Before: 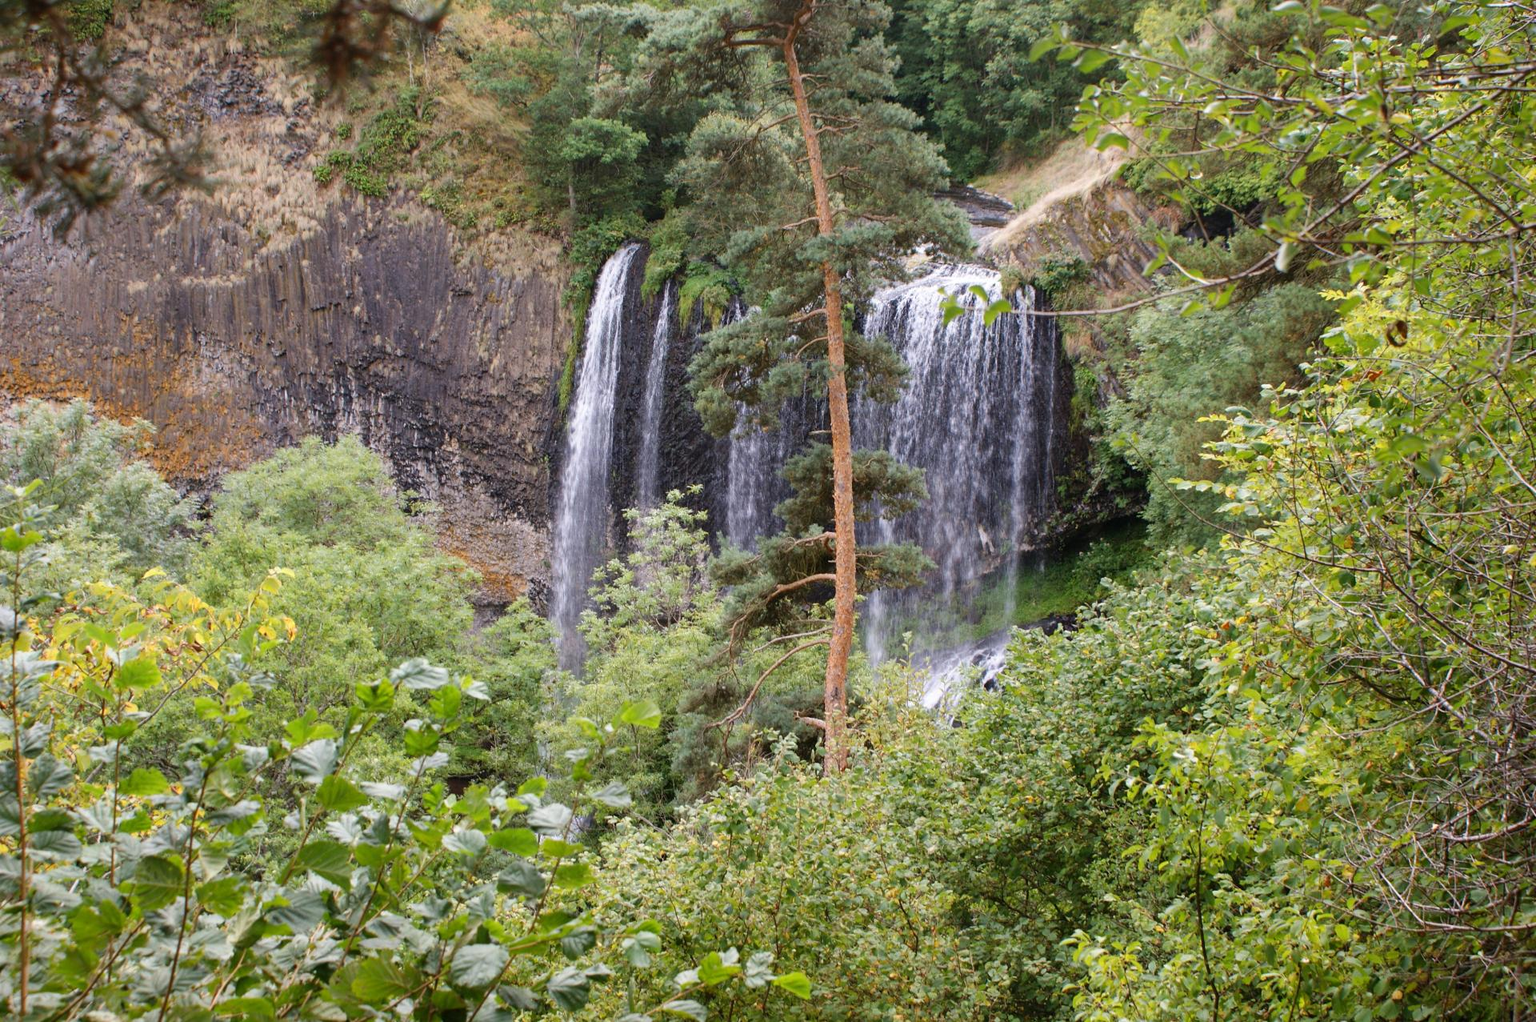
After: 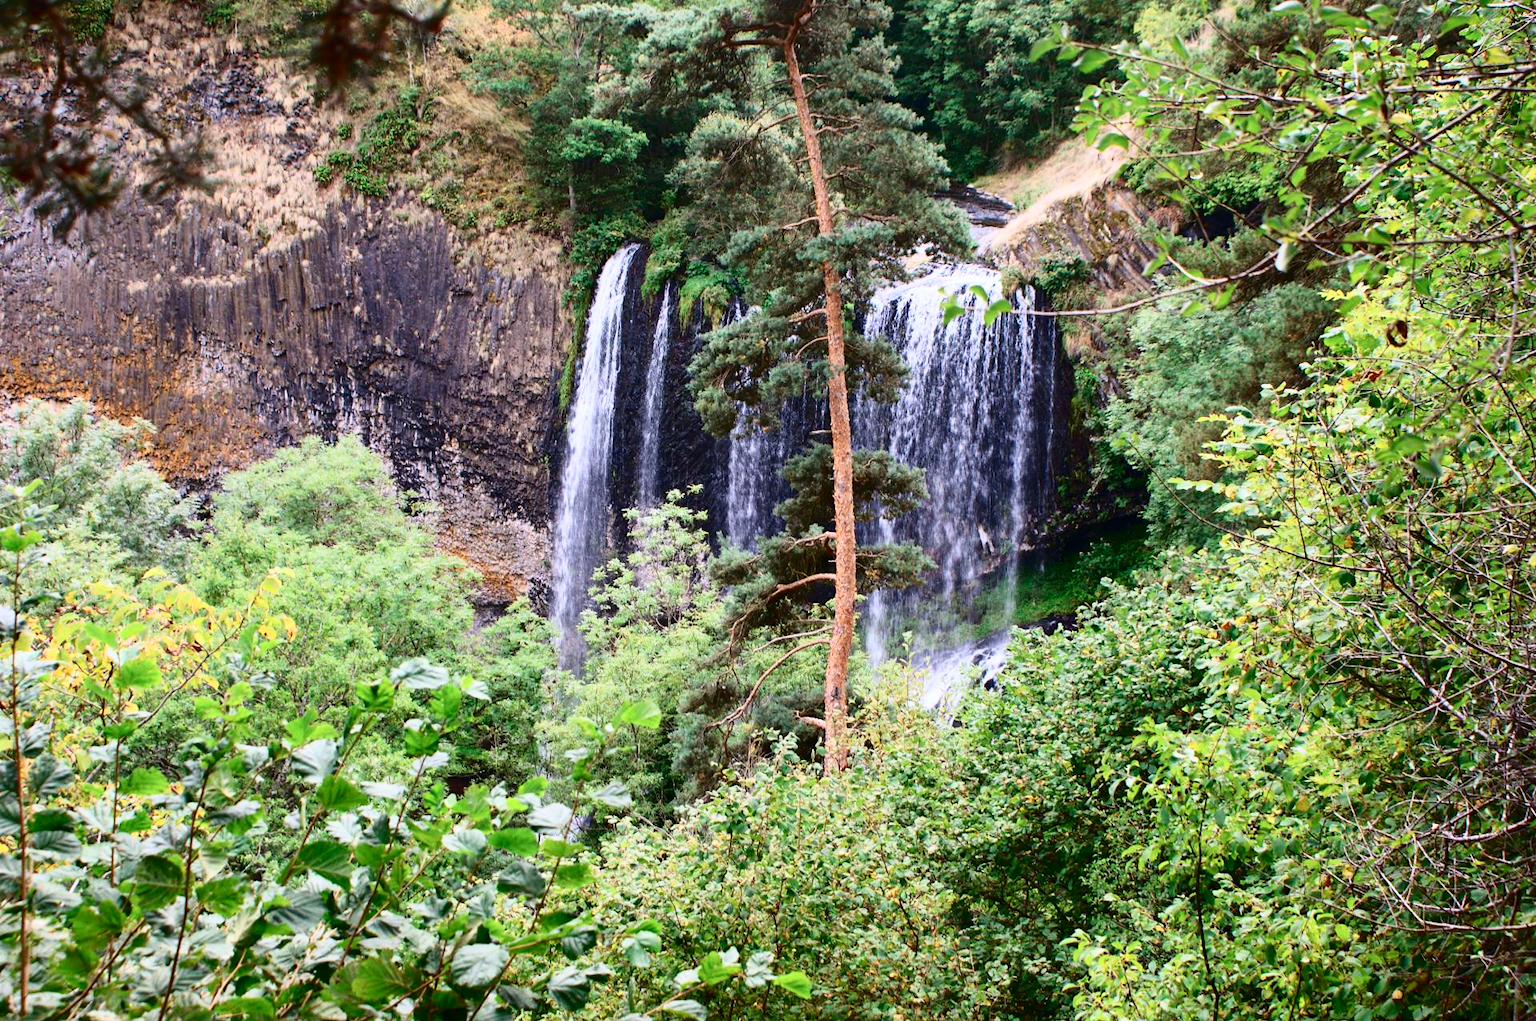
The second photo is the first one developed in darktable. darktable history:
rgb levels: preserve colors max RGB
tone curve: curves: ch0 [(0, 0) (0.236, 0.124) (0.373, 0.304) (0.542, 0.593) (0.737, 0.873) (1, 1)]; ch1 [(0, 0) (0.399, 0.328) (0.488, 0.484) (0.598, 0.624) (1, 1)]; ch2 [(0, 0) (0.448, 0.405) (0.523, 0.511) (0.592, 0.59) (1, 1)], color space Lab, independent channels, preserve colors none
